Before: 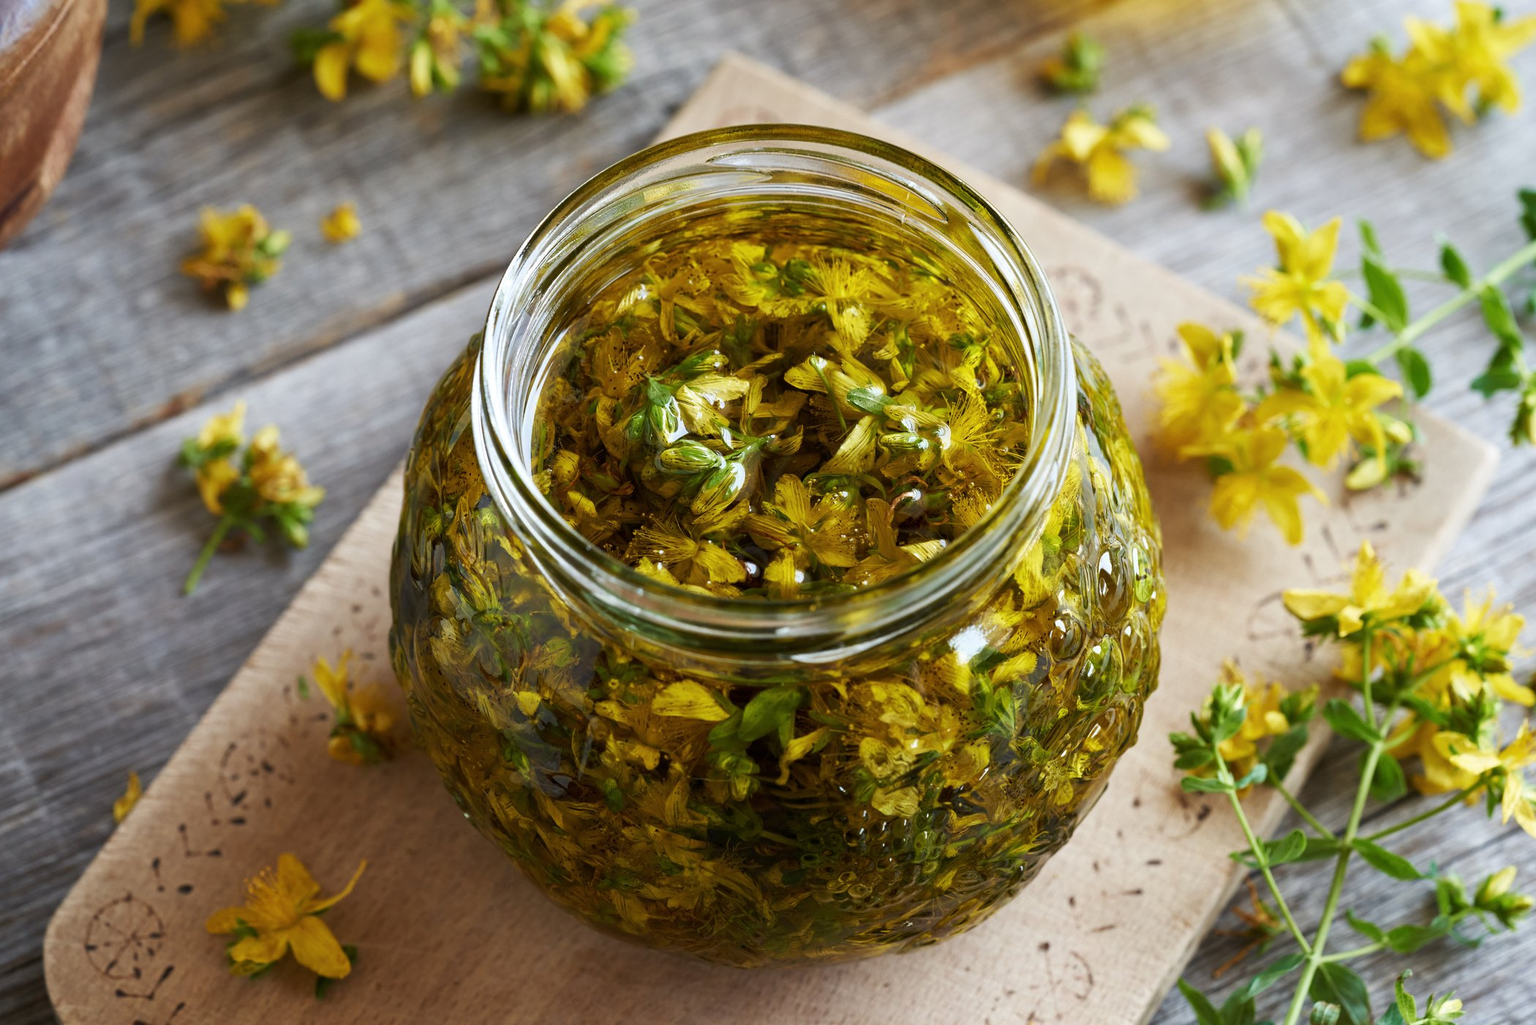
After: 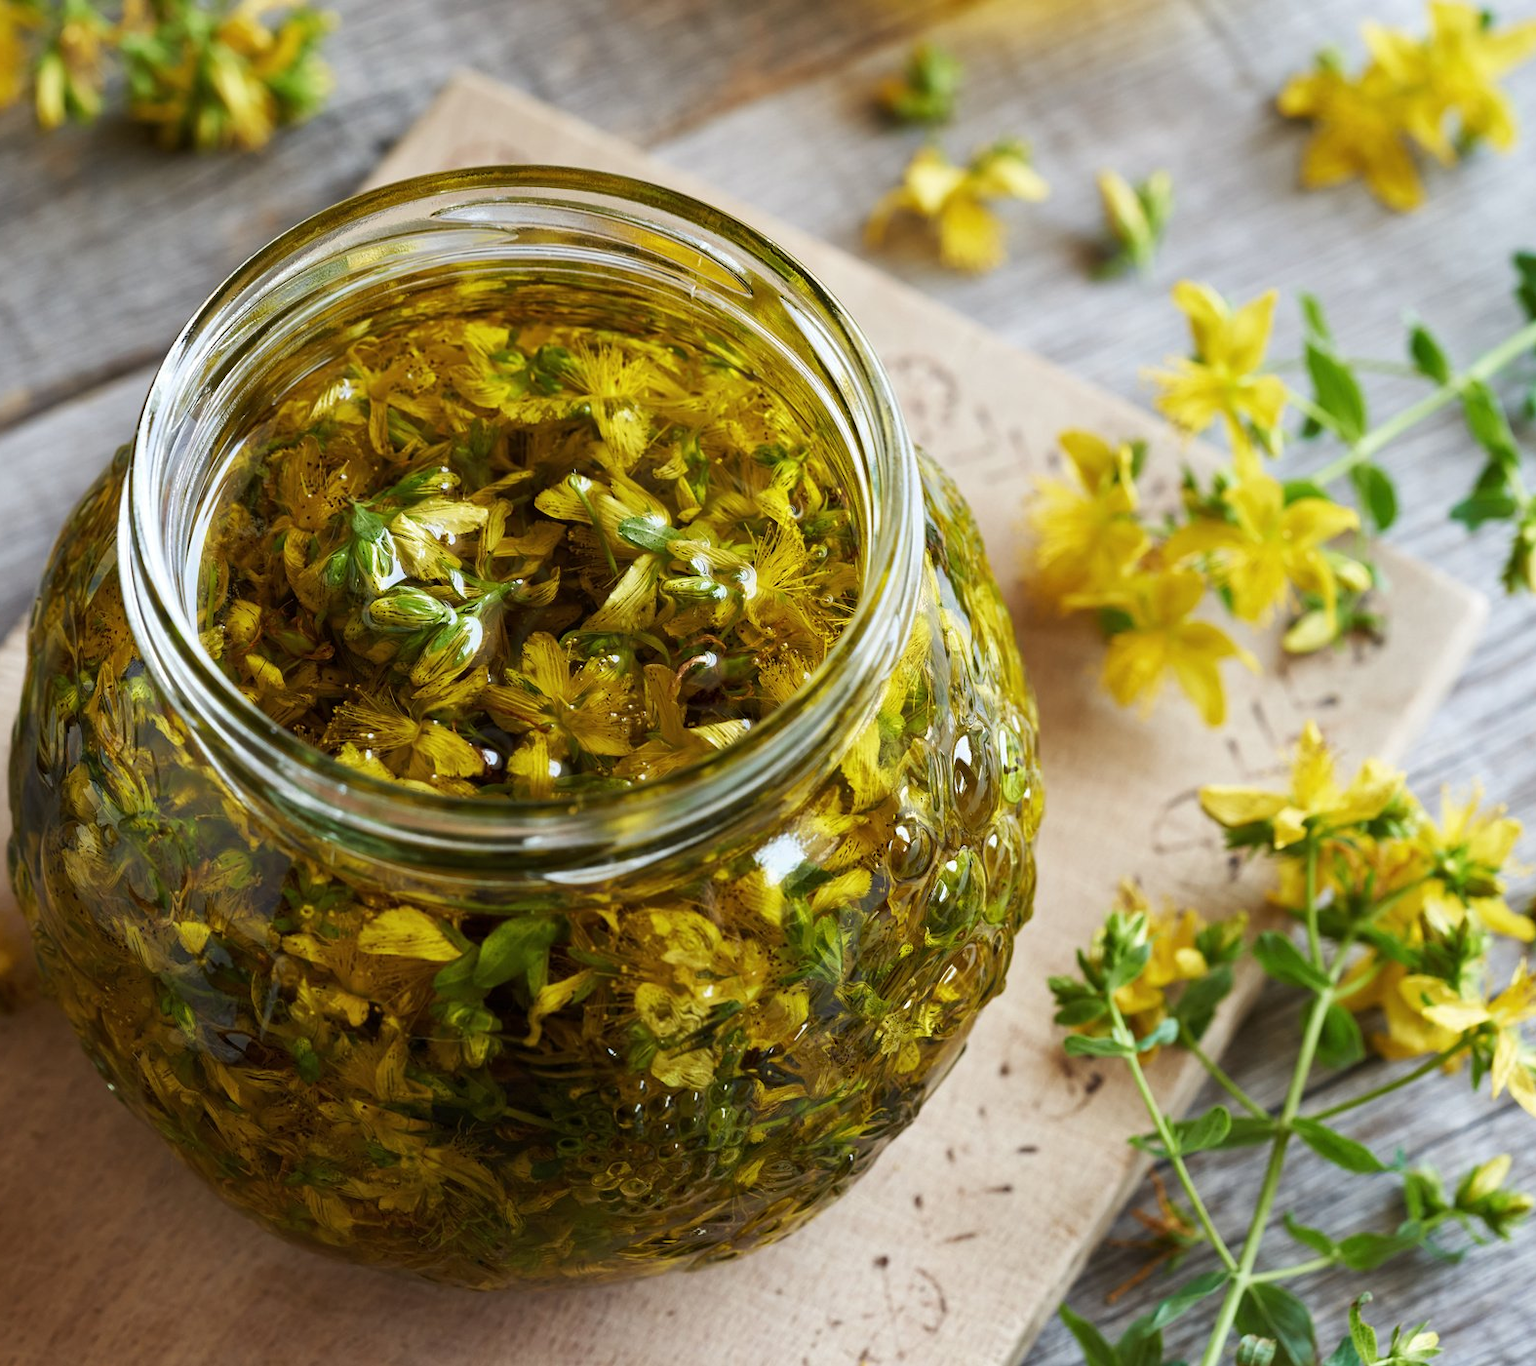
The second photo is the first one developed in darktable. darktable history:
crop and rotate: left 24.987%
